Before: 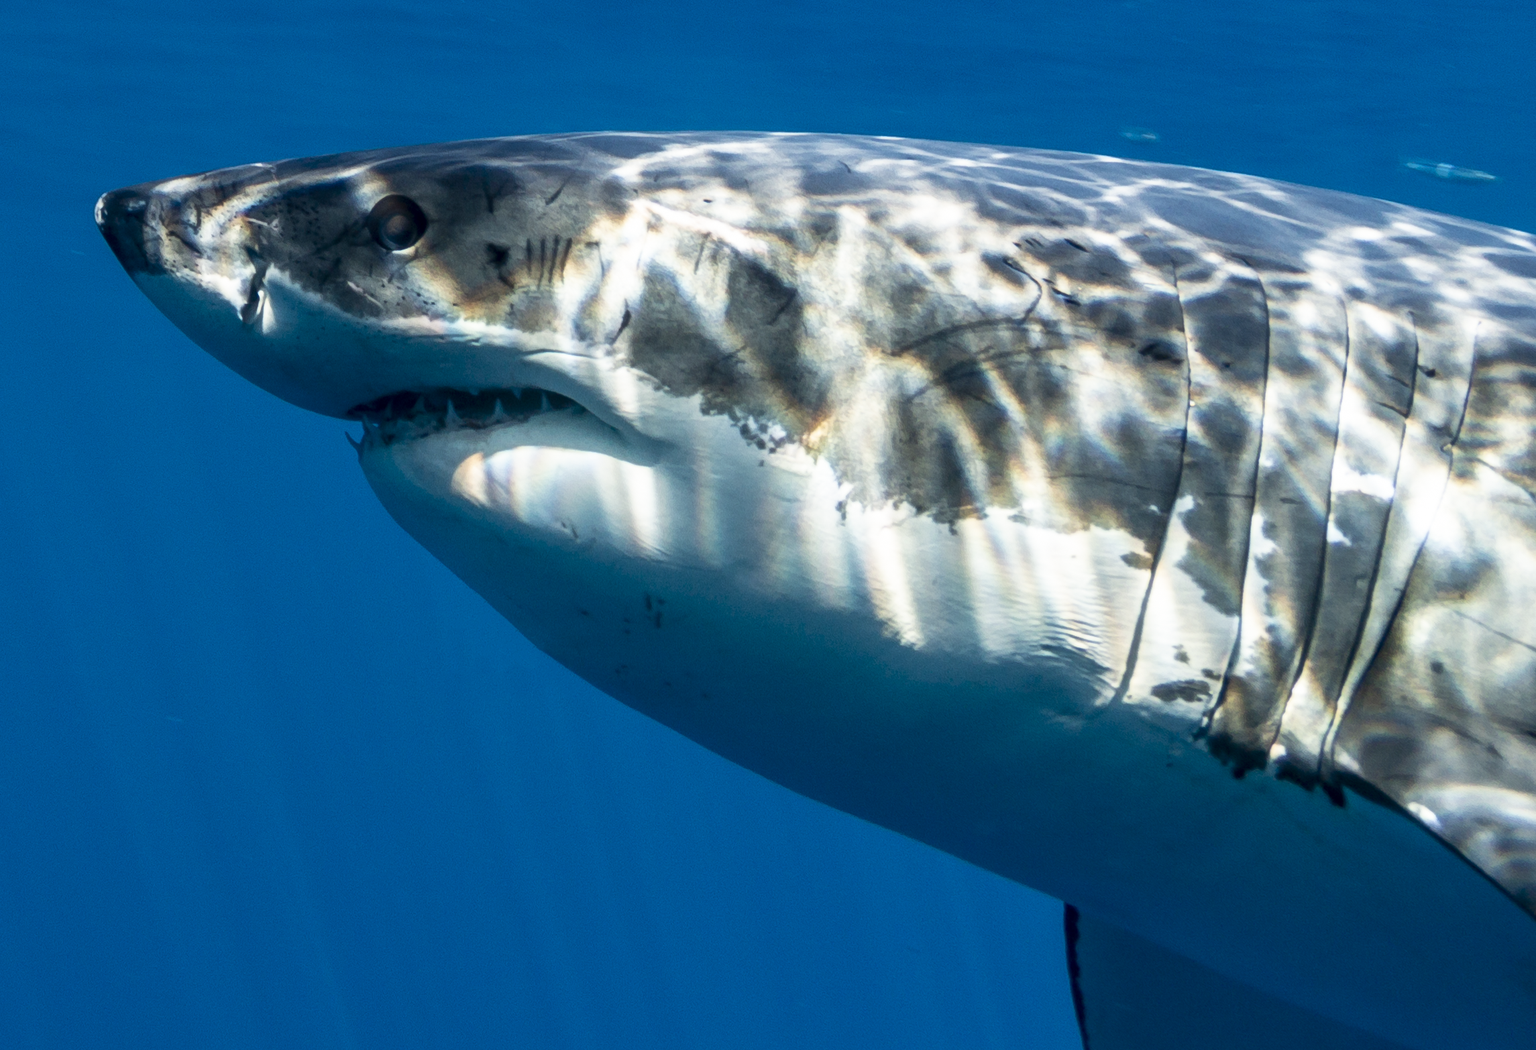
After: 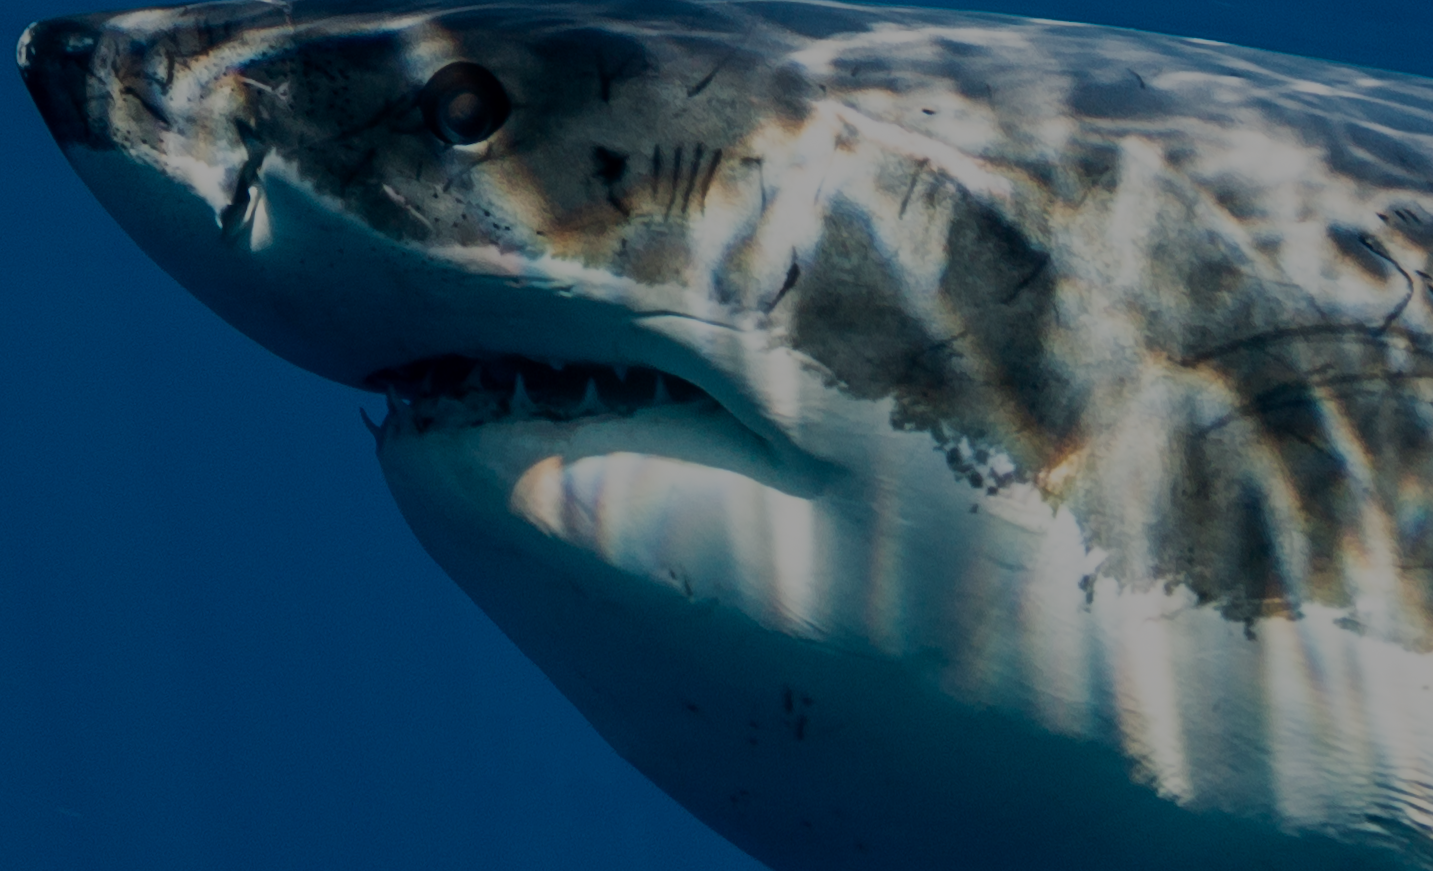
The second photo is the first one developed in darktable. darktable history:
crop and rotate: angle -4.99°, left 2.122%, top 6.945%, right 27.566%, bottom 30.519%
exposure: exposure -1.468 EV, compensate highlight preservation false
